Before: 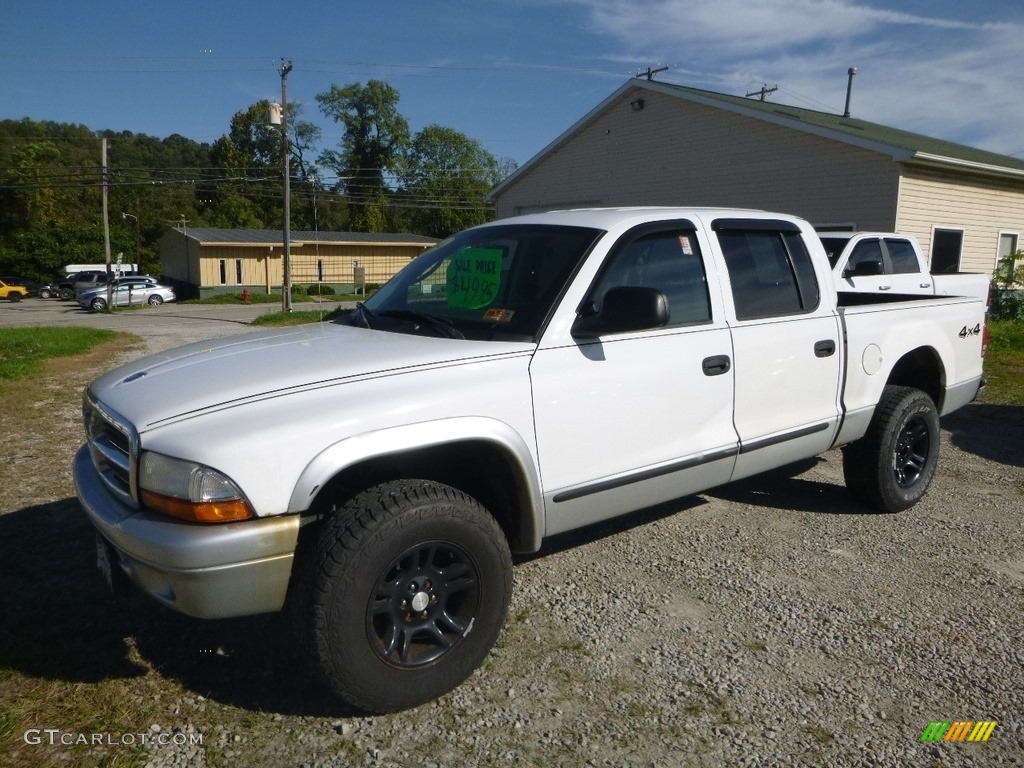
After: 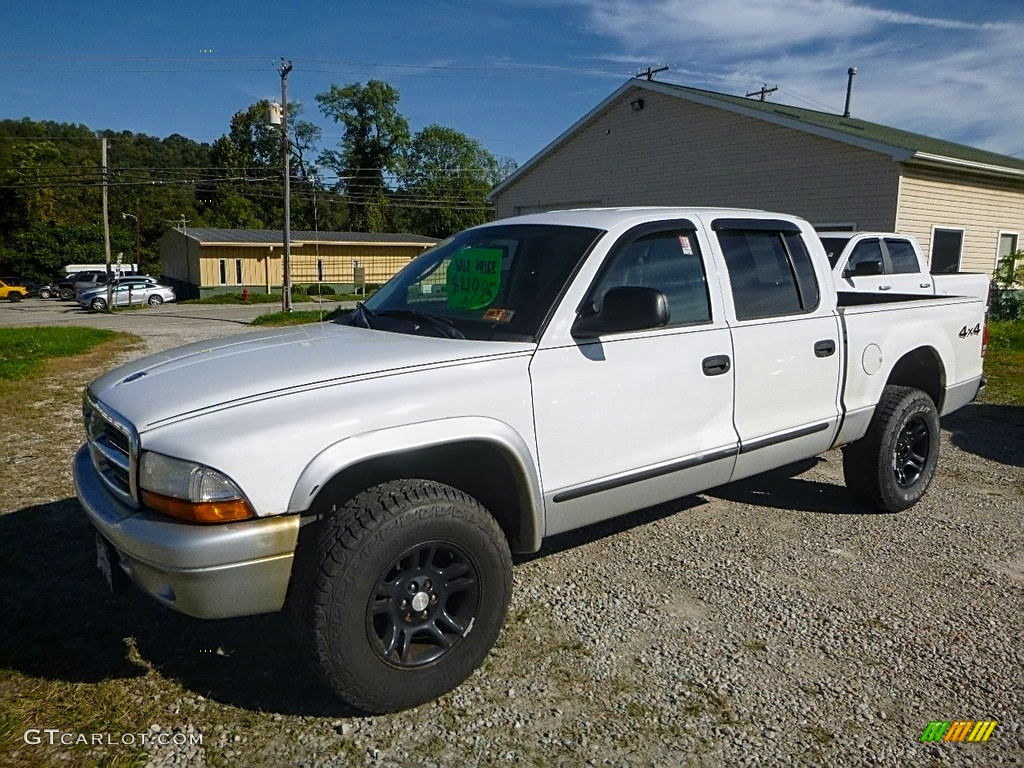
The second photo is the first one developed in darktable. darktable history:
sharpen: on, module defaults
color balance rgb: perceptual saturation grading › global saturation 10.141%, global vibrance 15.941%, saturation formula JzAzBz (2021)
local contrast: on, module defaults
